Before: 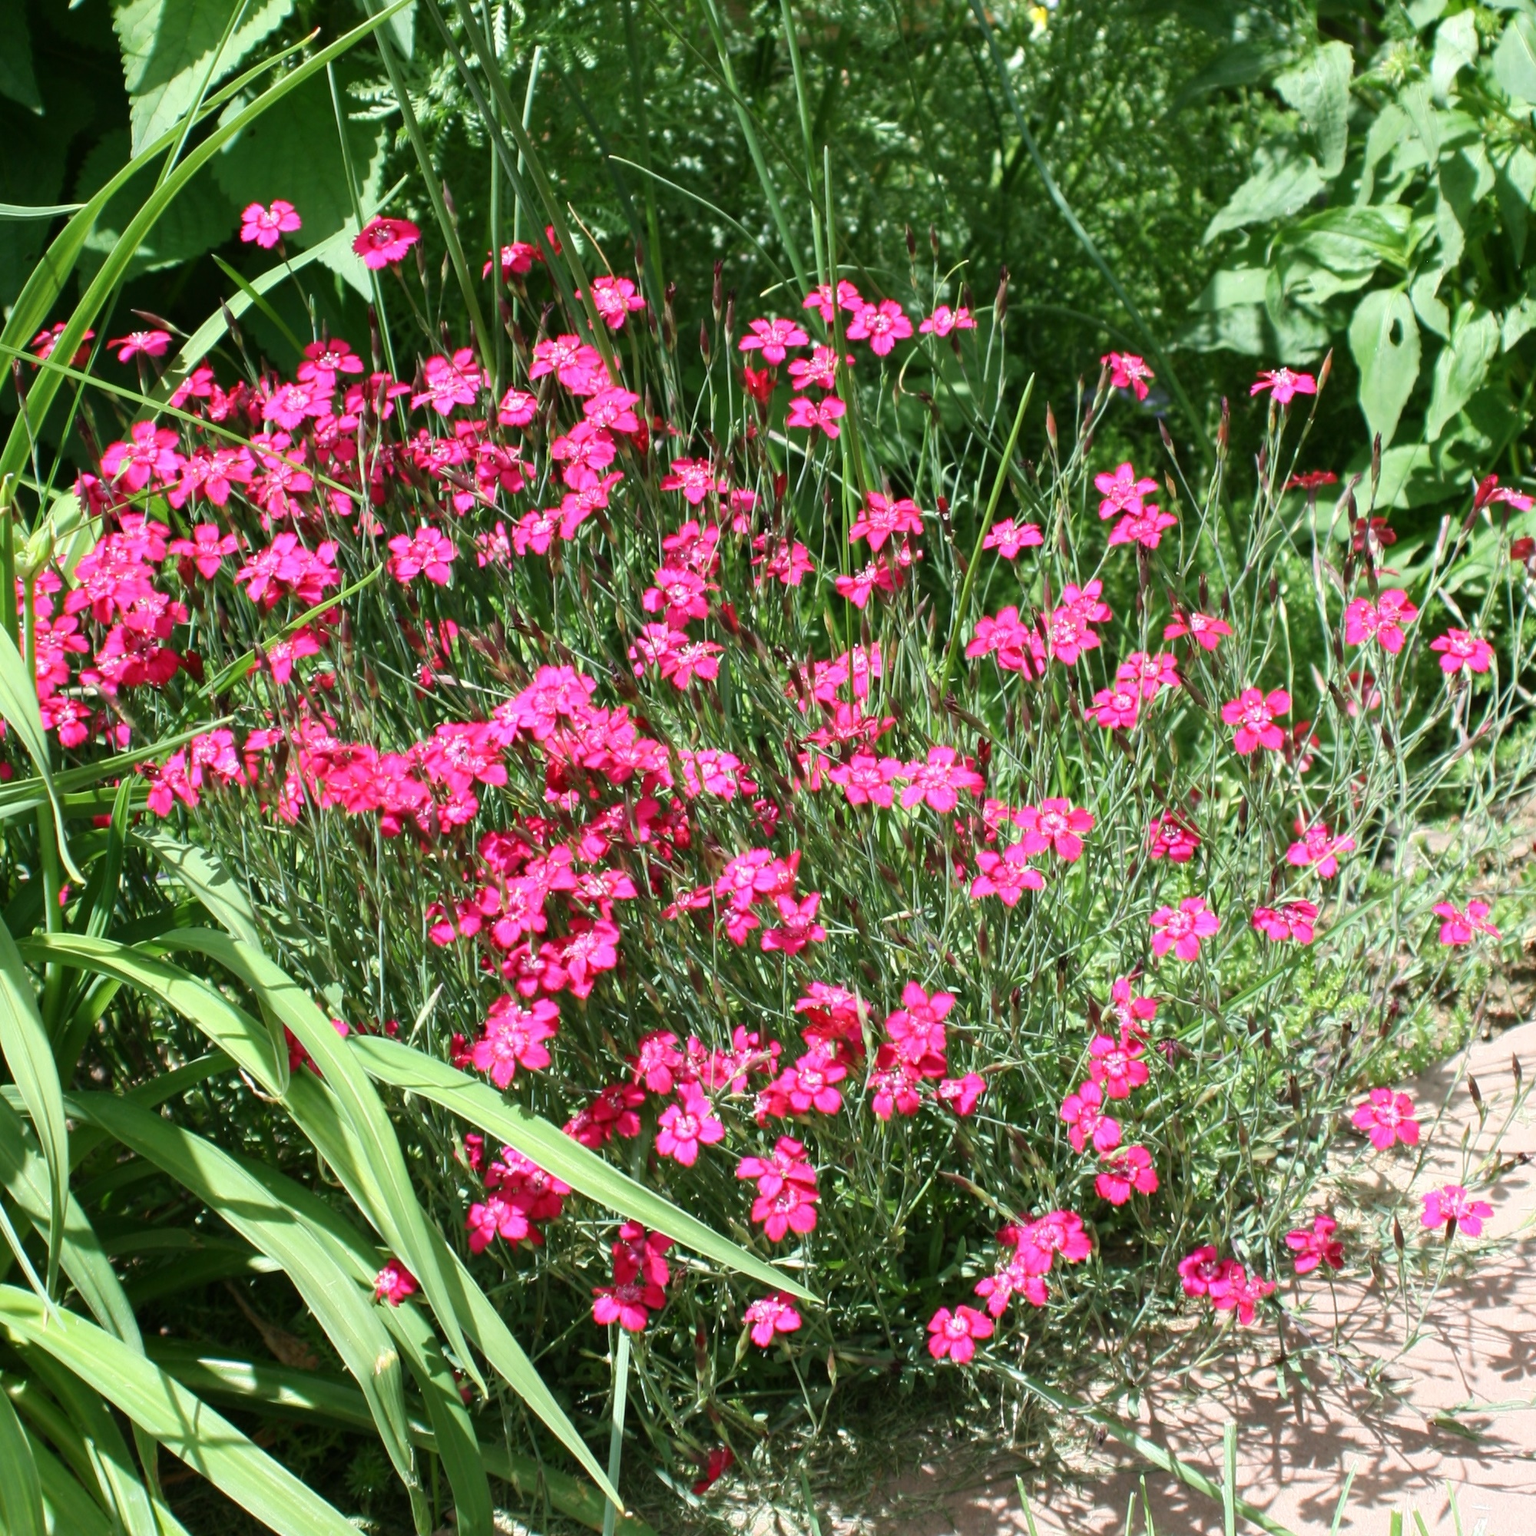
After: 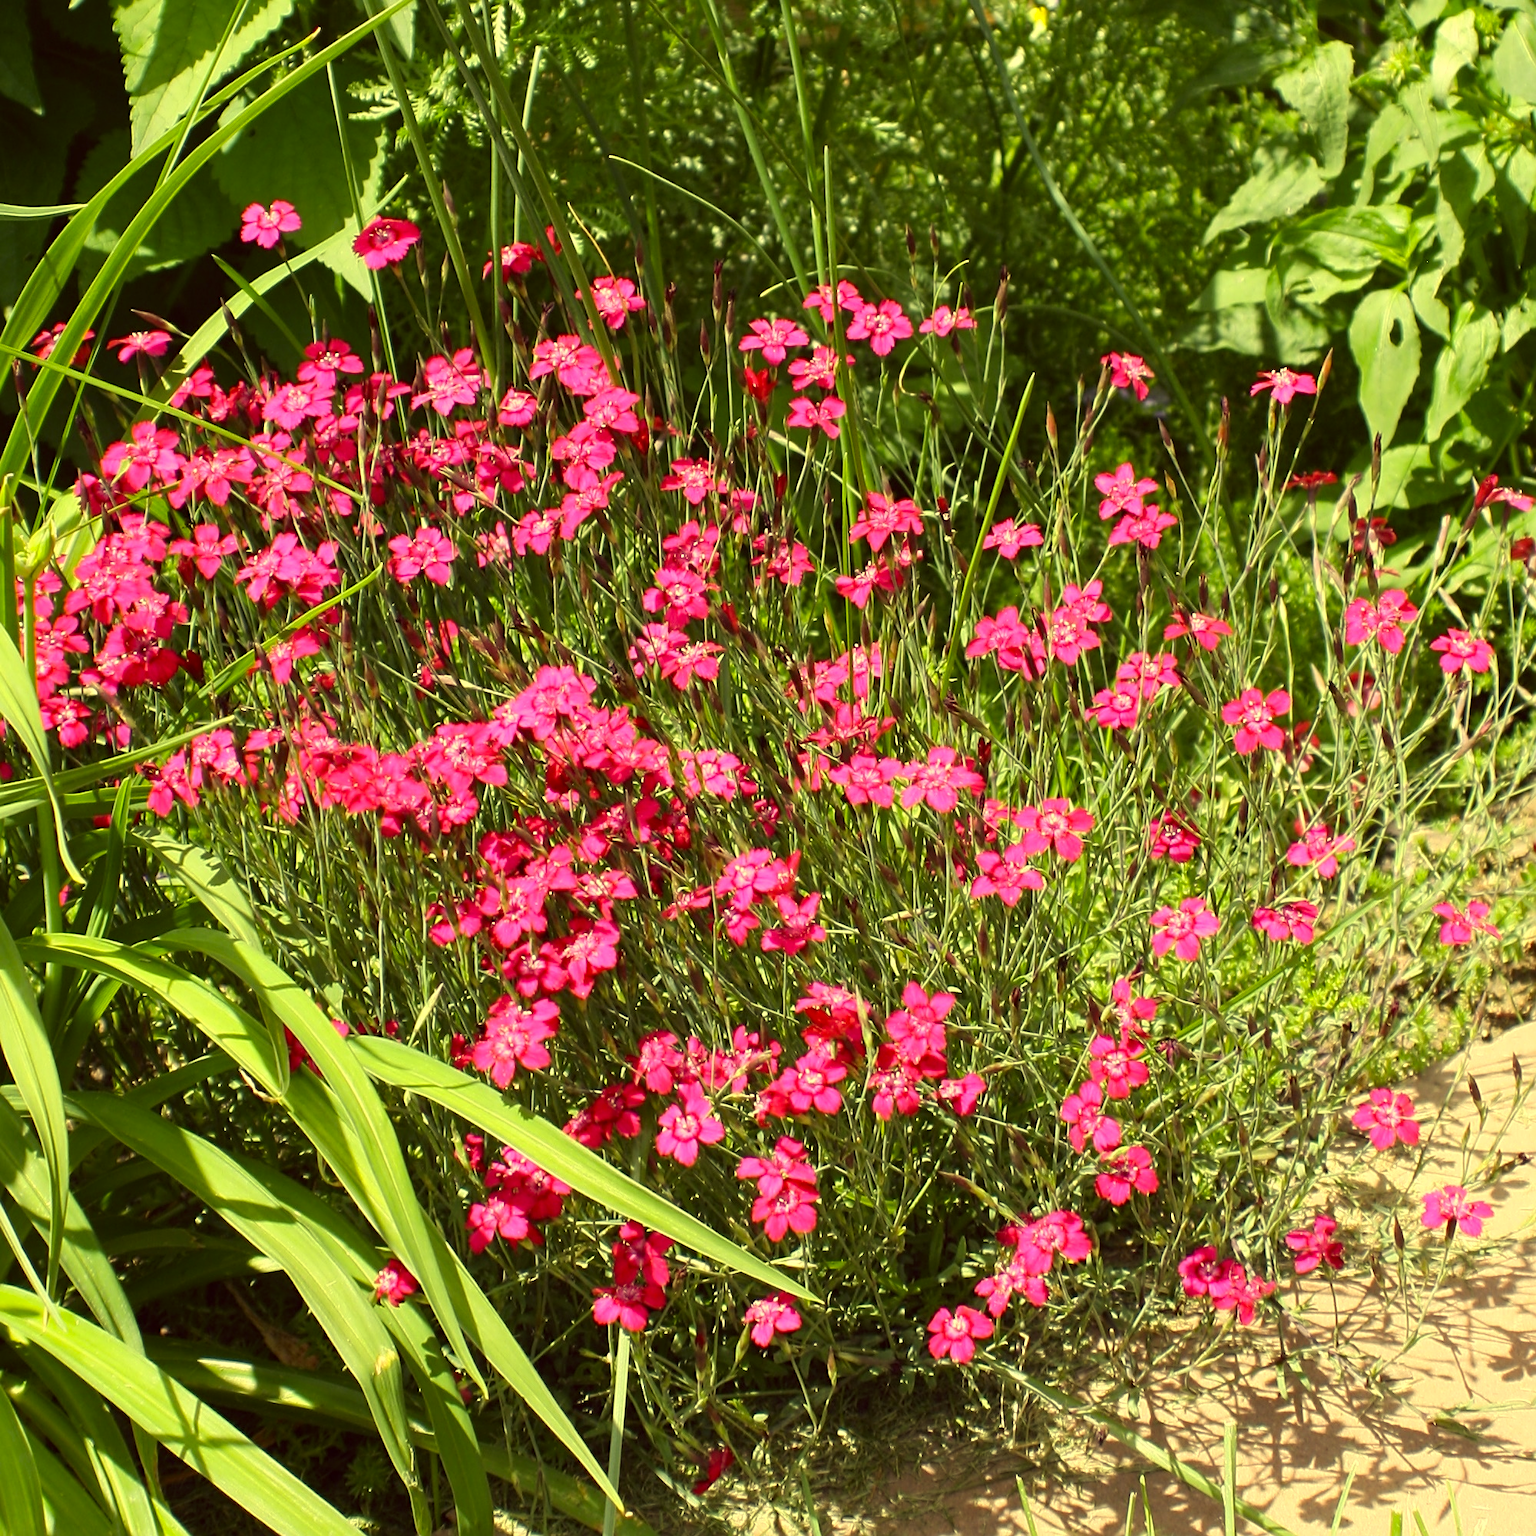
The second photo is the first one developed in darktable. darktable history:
color correction: highlights a* -0.525, highlights b* 39.53, shadows a* 9.26, shadows b* -0.879
sharpen: on, module defaults
